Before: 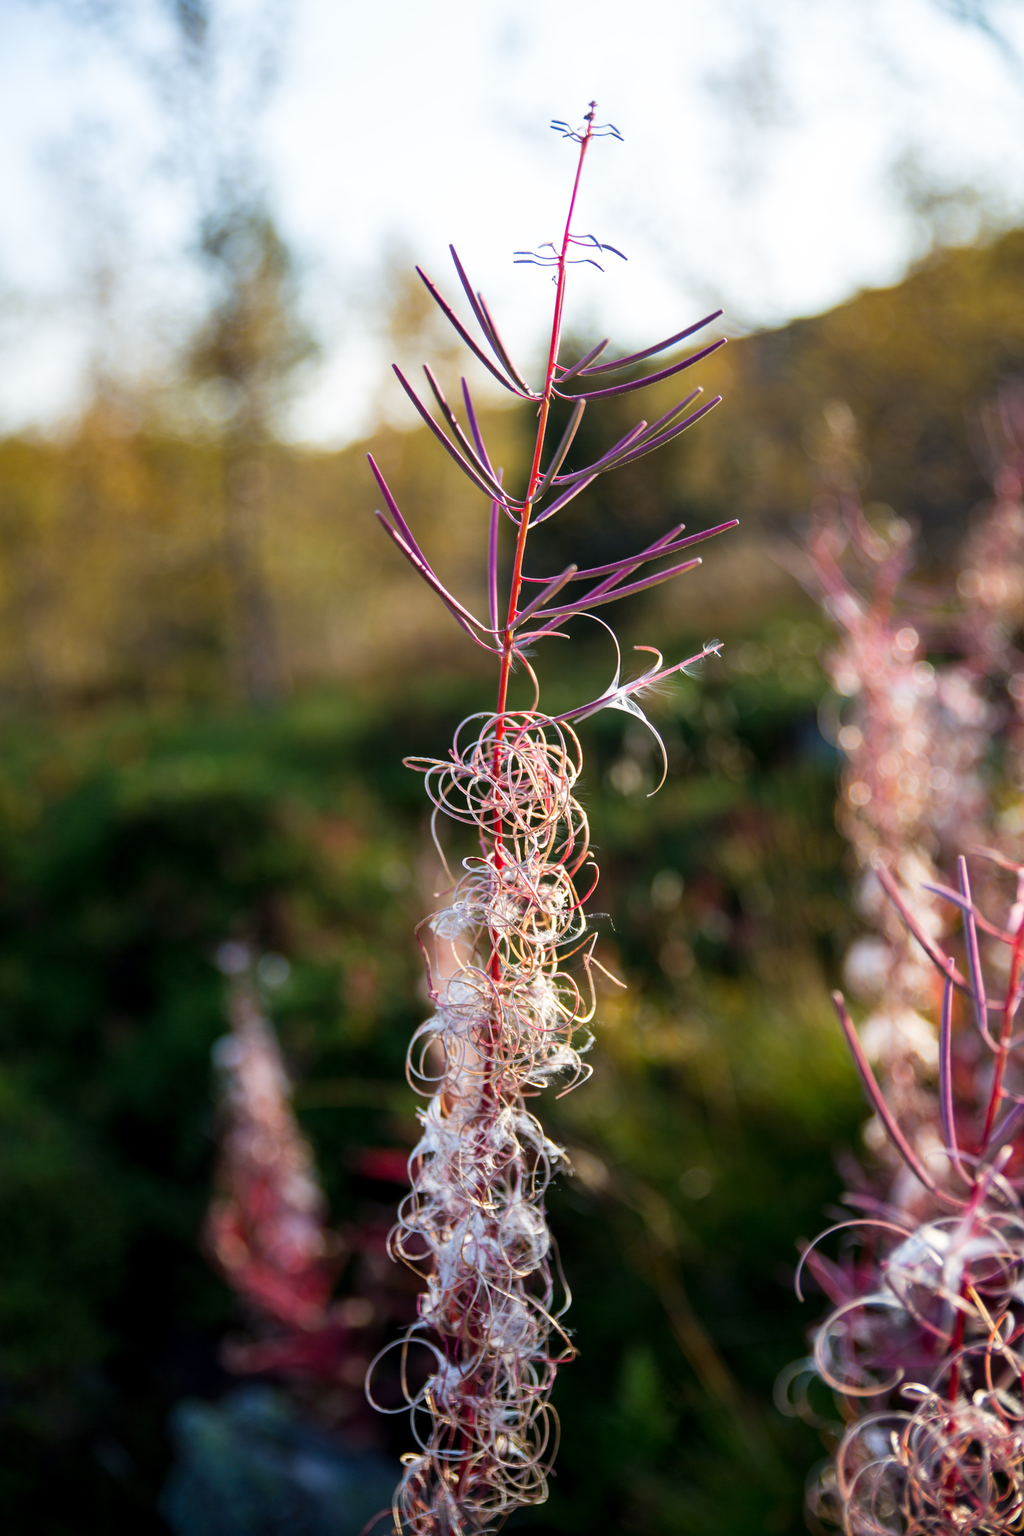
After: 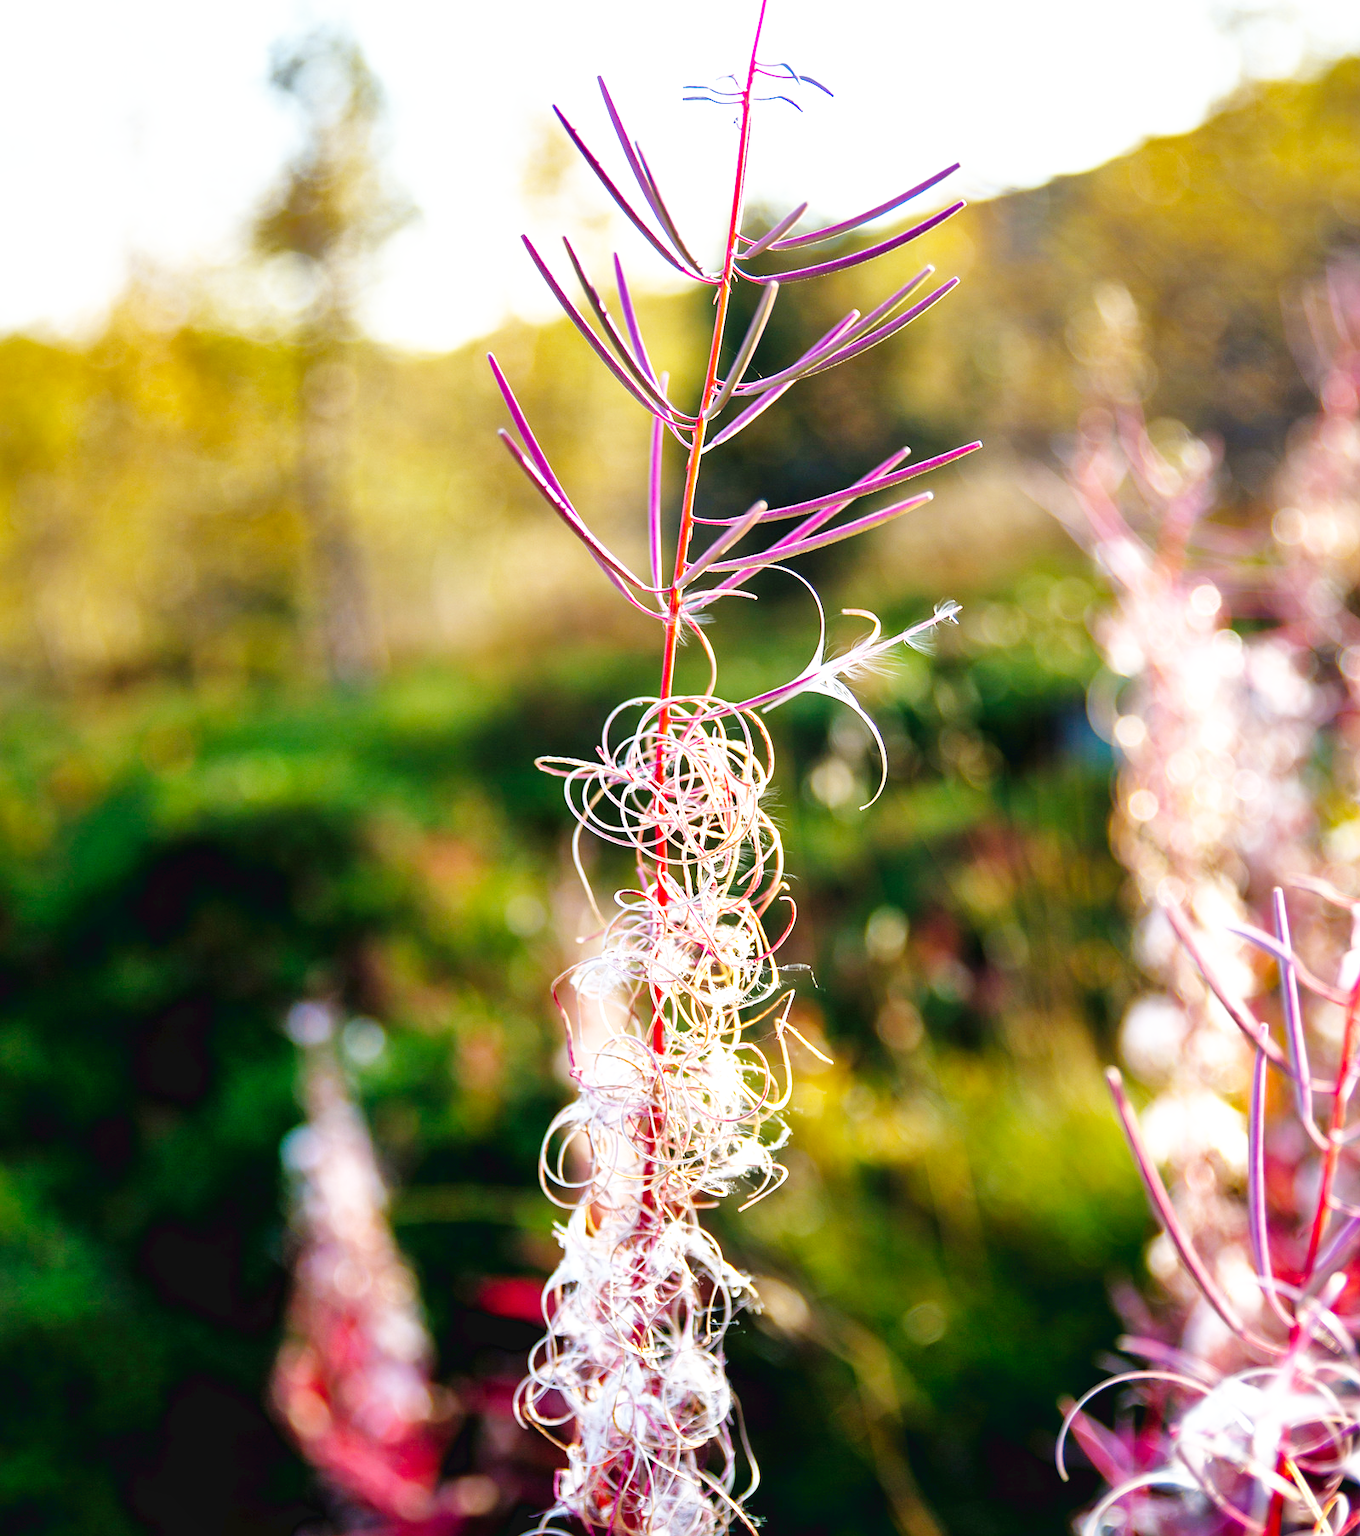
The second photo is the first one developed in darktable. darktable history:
shadows and highlights: on, module defaults
crop and rotate: top 12.248%, bottom 12.481%
exposure: black level correction 0.001, exposure 0.498 EV, compensate highlight preservation false
base curve: curves: ch0 [(0, 0.003) (0.001, 0.002) (0.006, 0.004) (0.02, 0.022) (0.048, 0.086) (0.094, 0.234) (0.162, 0.431) (0.258, 0.629) (0.385, 0.8) (0.548, 0.918) (0.751, 0.988) (1, 1)], preserve colors none
sharpen: radius 1.577, amount 0.356, threshold 1.332
